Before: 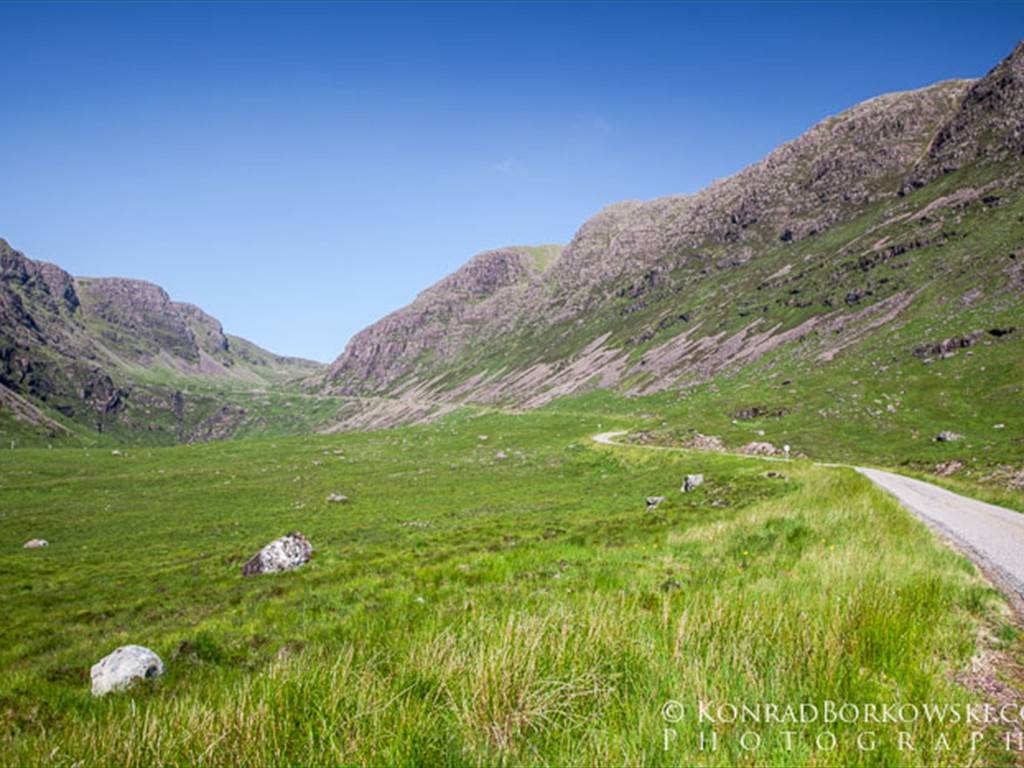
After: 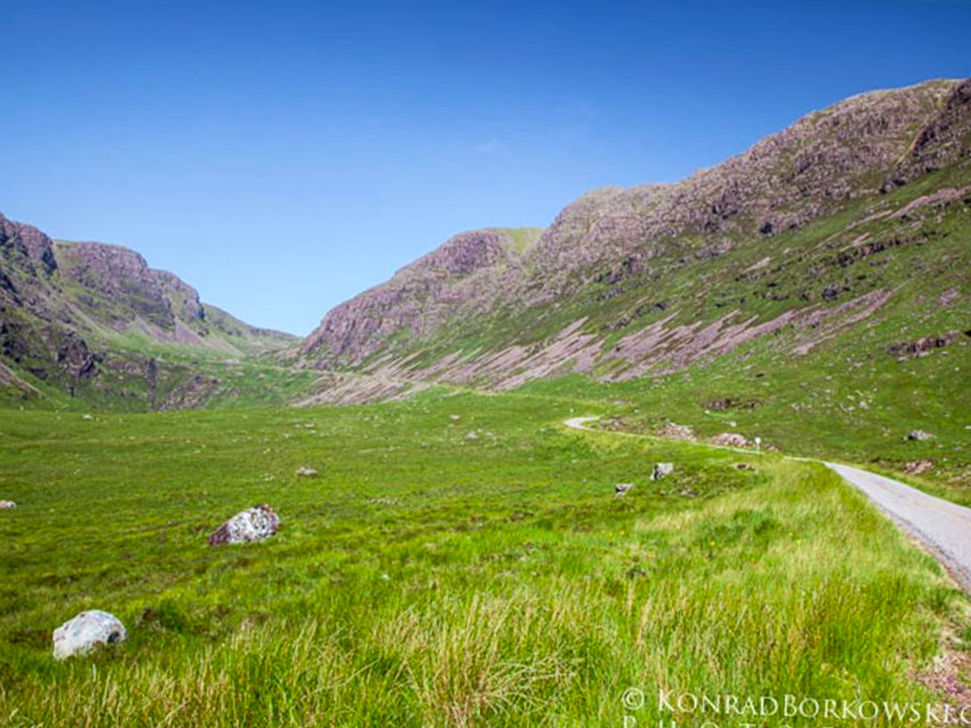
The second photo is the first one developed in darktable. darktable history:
velvia: on, module defaults
color balance: output saturation 110%
crop and rotate: angle -2.38°
white balance: emerald 1
color correction: highlights a* -2.73, highlights b* -2.09, shadows a* 2.41, shadows b* 2.73
